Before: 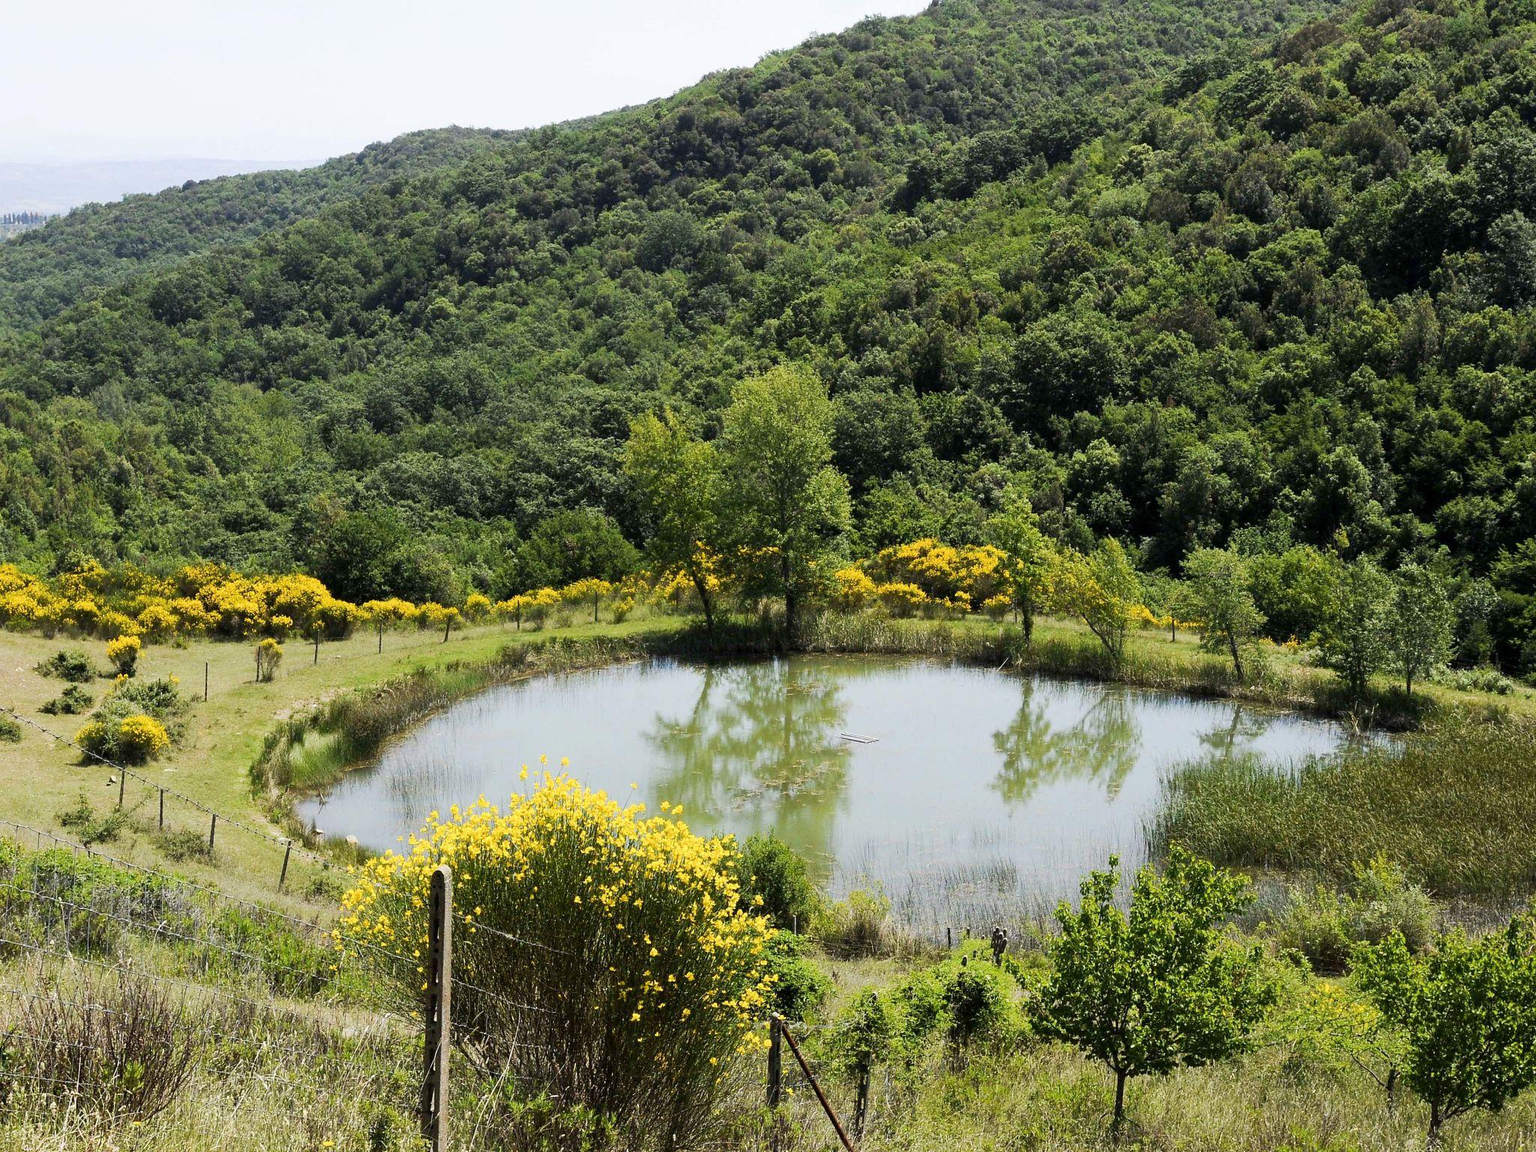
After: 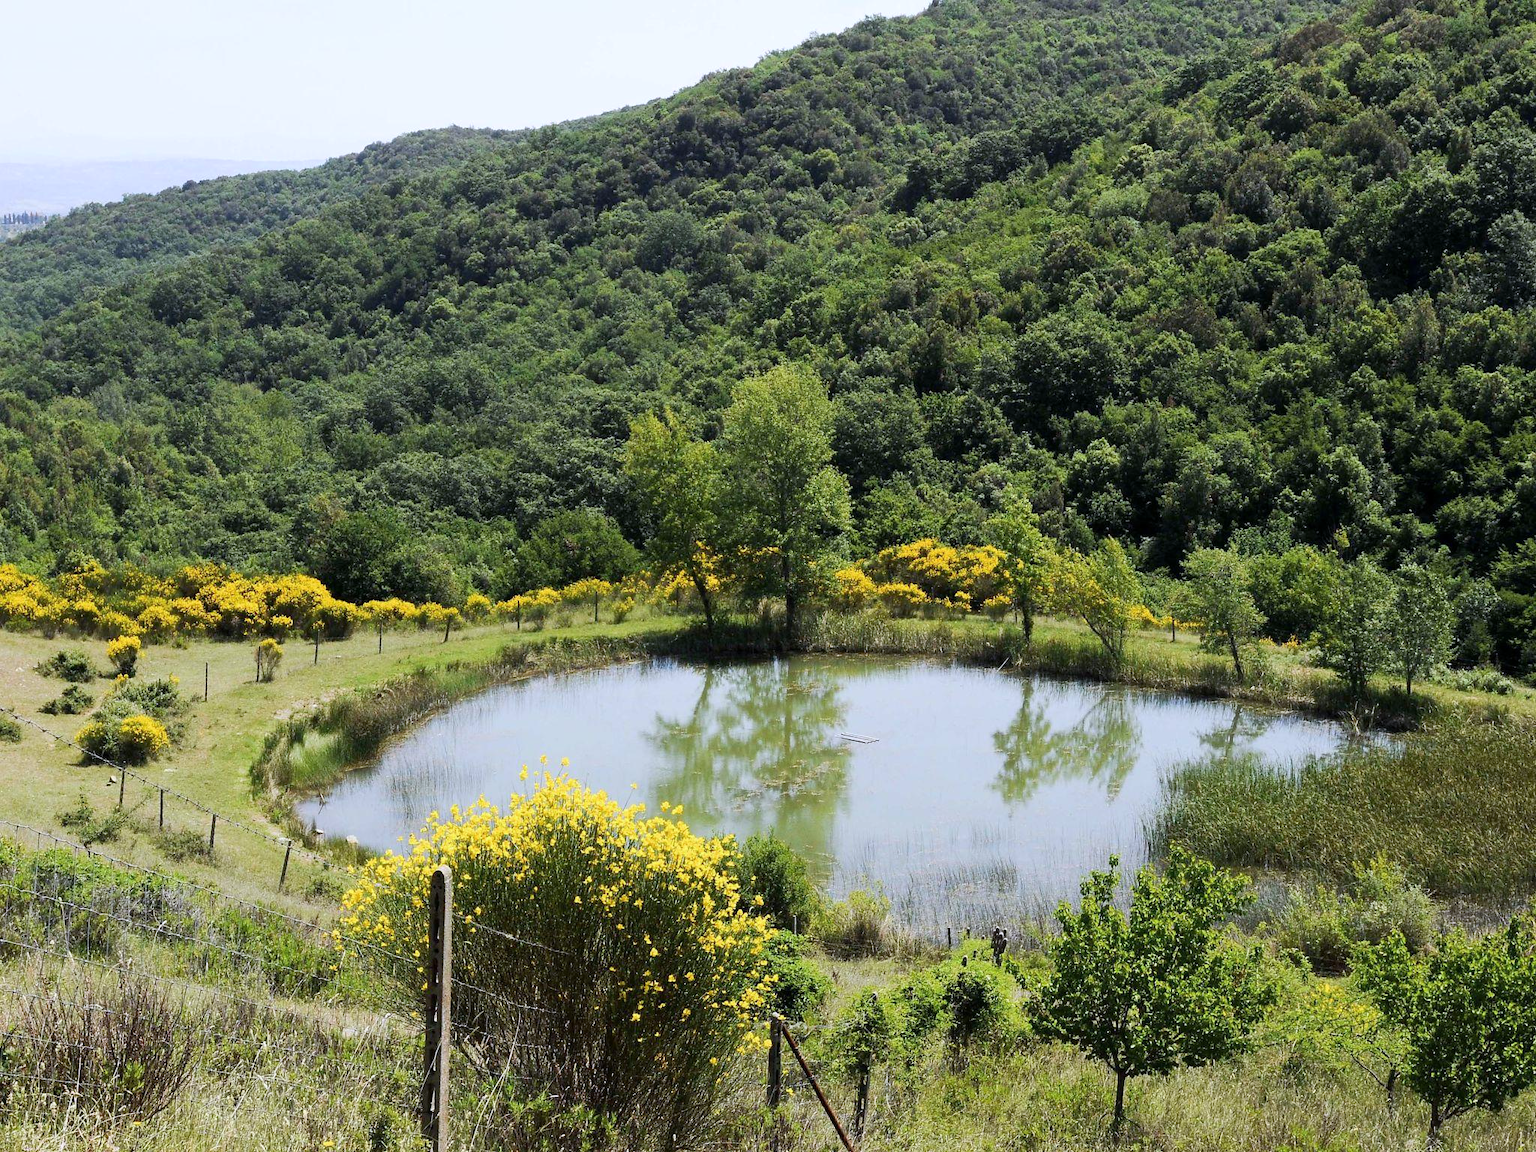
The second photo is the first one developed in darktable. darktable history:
color zones: curves: ch1 [(0, 0.525) (0.143, 0.556) (0.286, 0.52) (0.429, 0.5) (0.571, 0.5) (0.714, 0.5) (0.857, 0.503) (1, 0.525)]
color calibration: illuminant as shot in camera, x 0.358, y 0.373, temperature 4628.91 K
